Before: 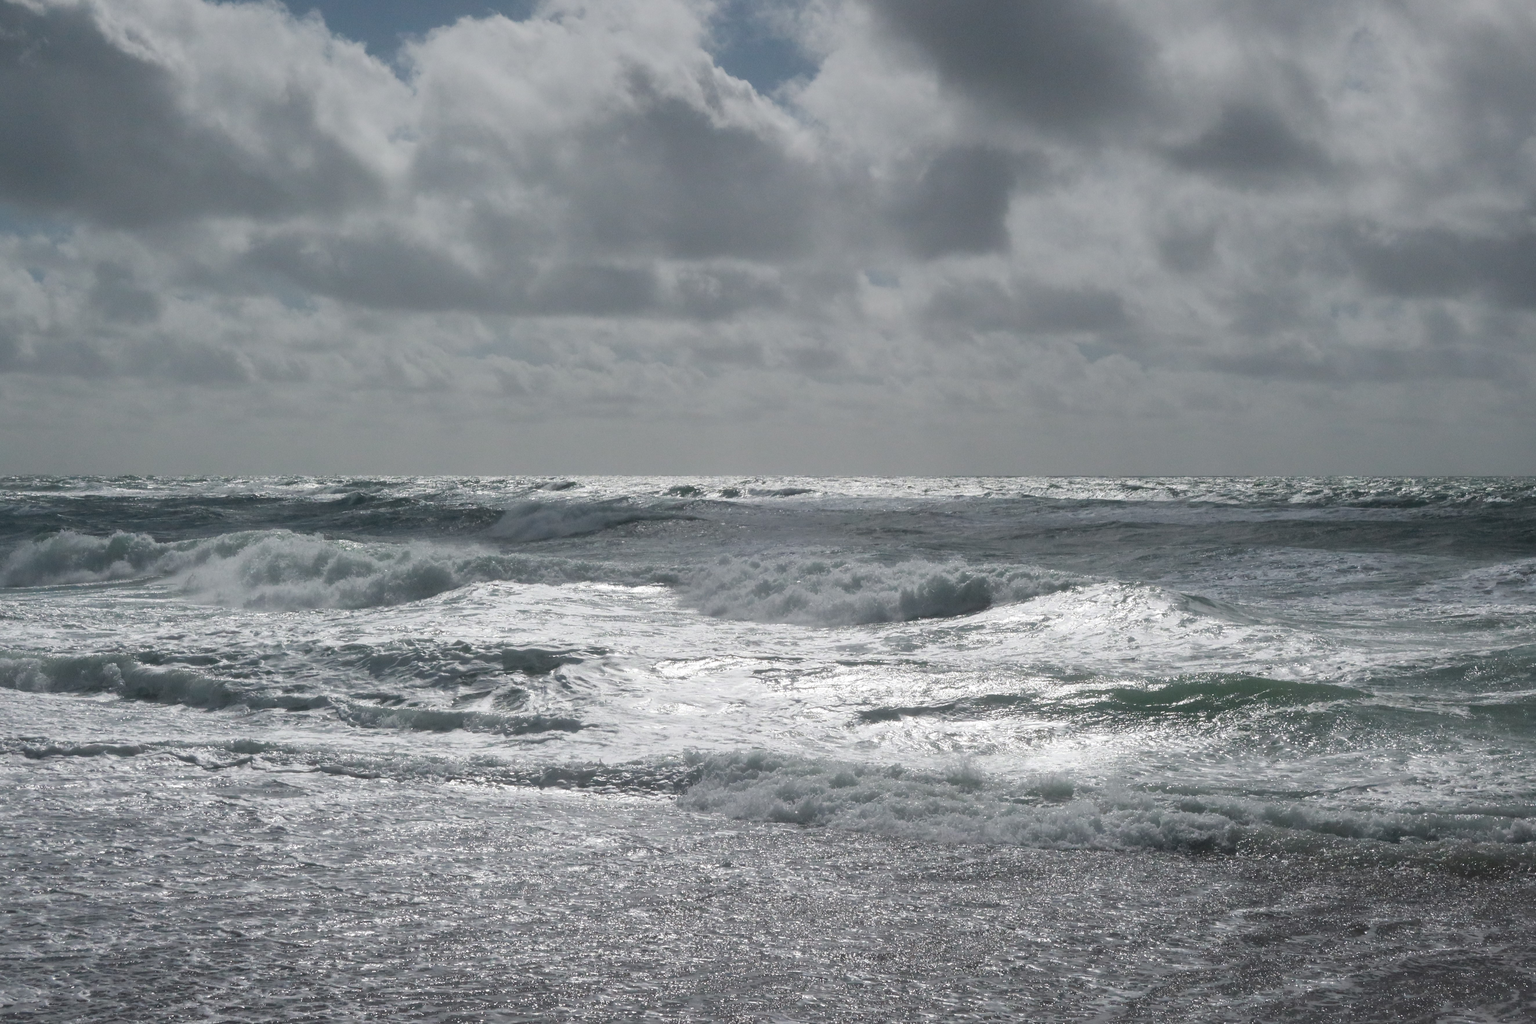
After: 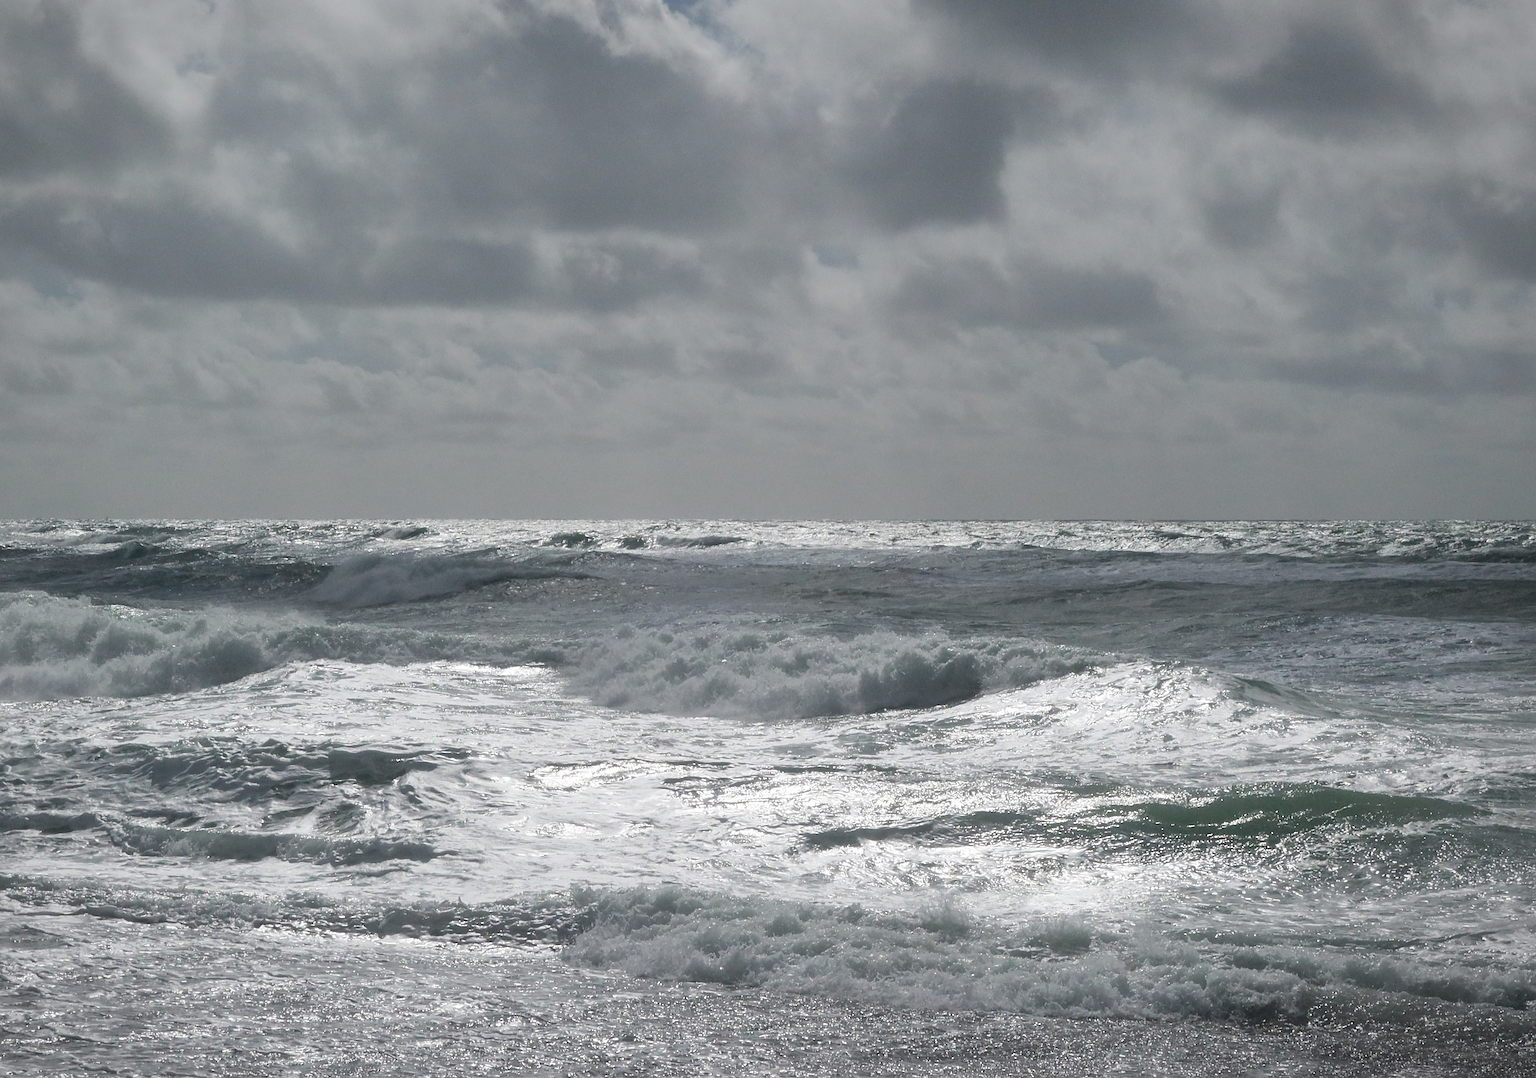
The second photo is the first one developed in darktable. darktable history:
sharpen: on, module defaults
crop: left 16.66%, top 8.467%, right 8.349%, bottom 12.57%
vignetting: brightness -0.188, saturation -0.303, unbound false
